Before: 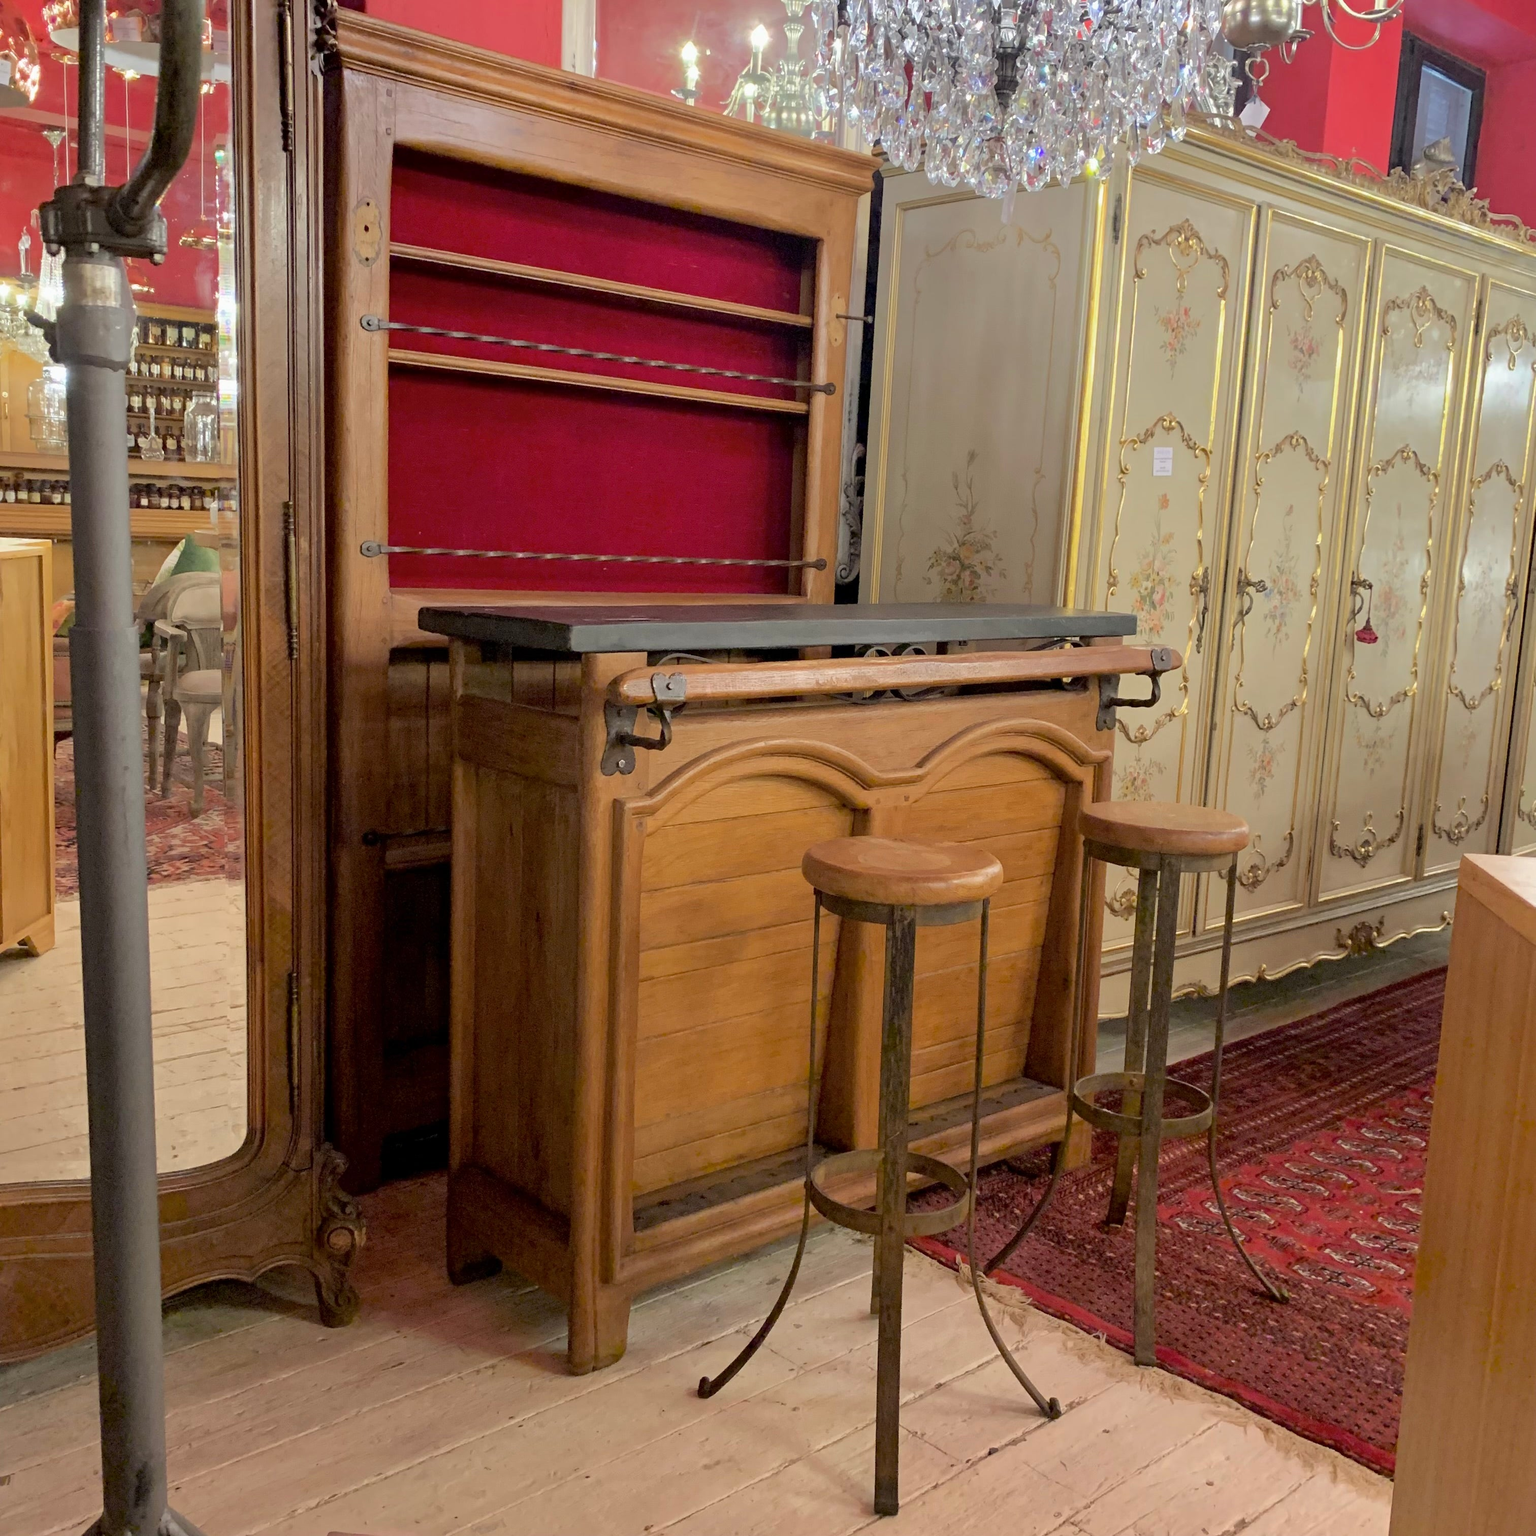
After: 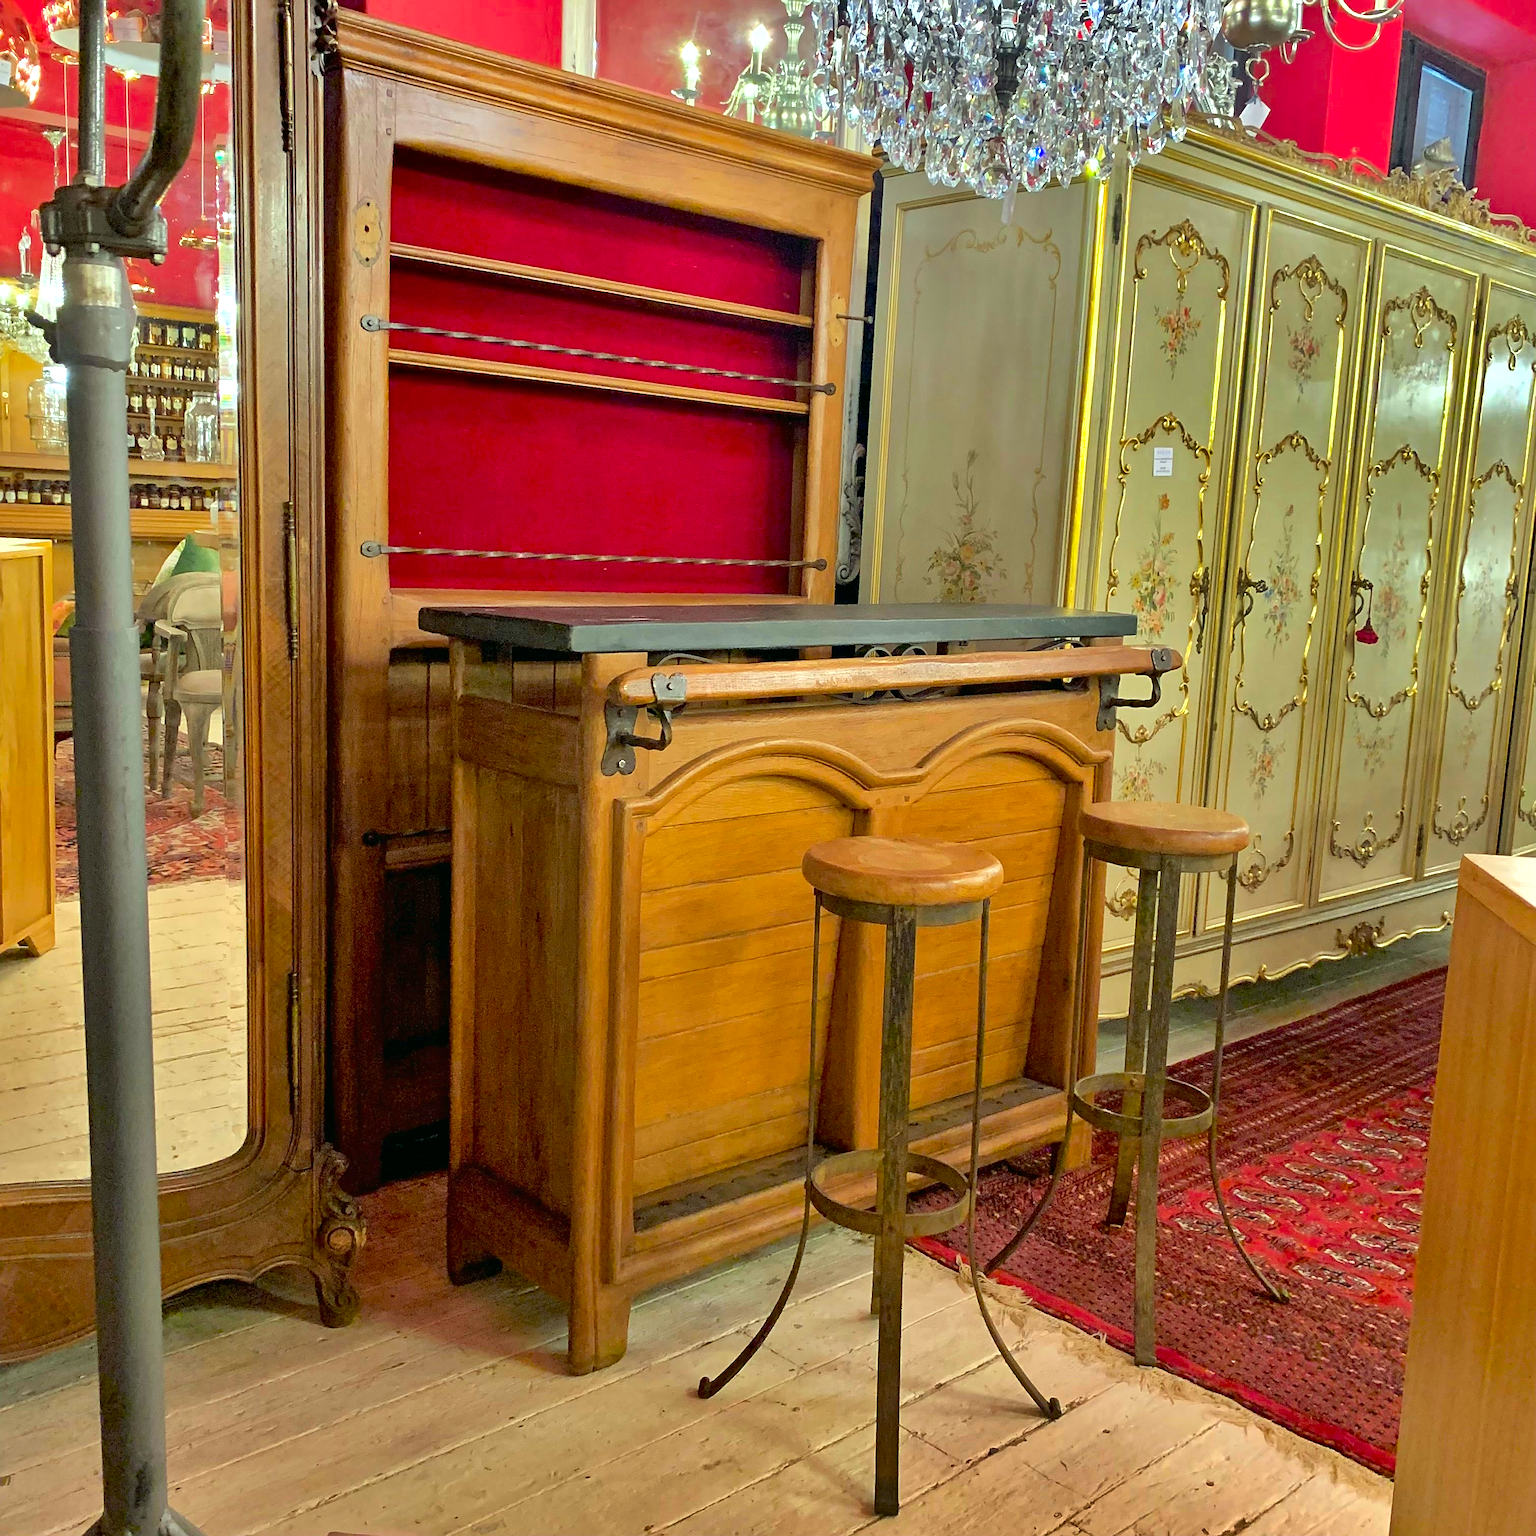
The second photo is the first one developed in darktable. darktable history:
shadows and highlights: radius 108.03, shadows 40.89, highlights -71.87, low approximation 0.01, soften with gaussian
sharpen: on, module defaults
color correction: highlights a* -7.65, highlights b* 0.995, shadows a* -3.17, saturation 1.38
exposure: black level correction 0, exposure 0.499 EV, compensate highlight preservation false
